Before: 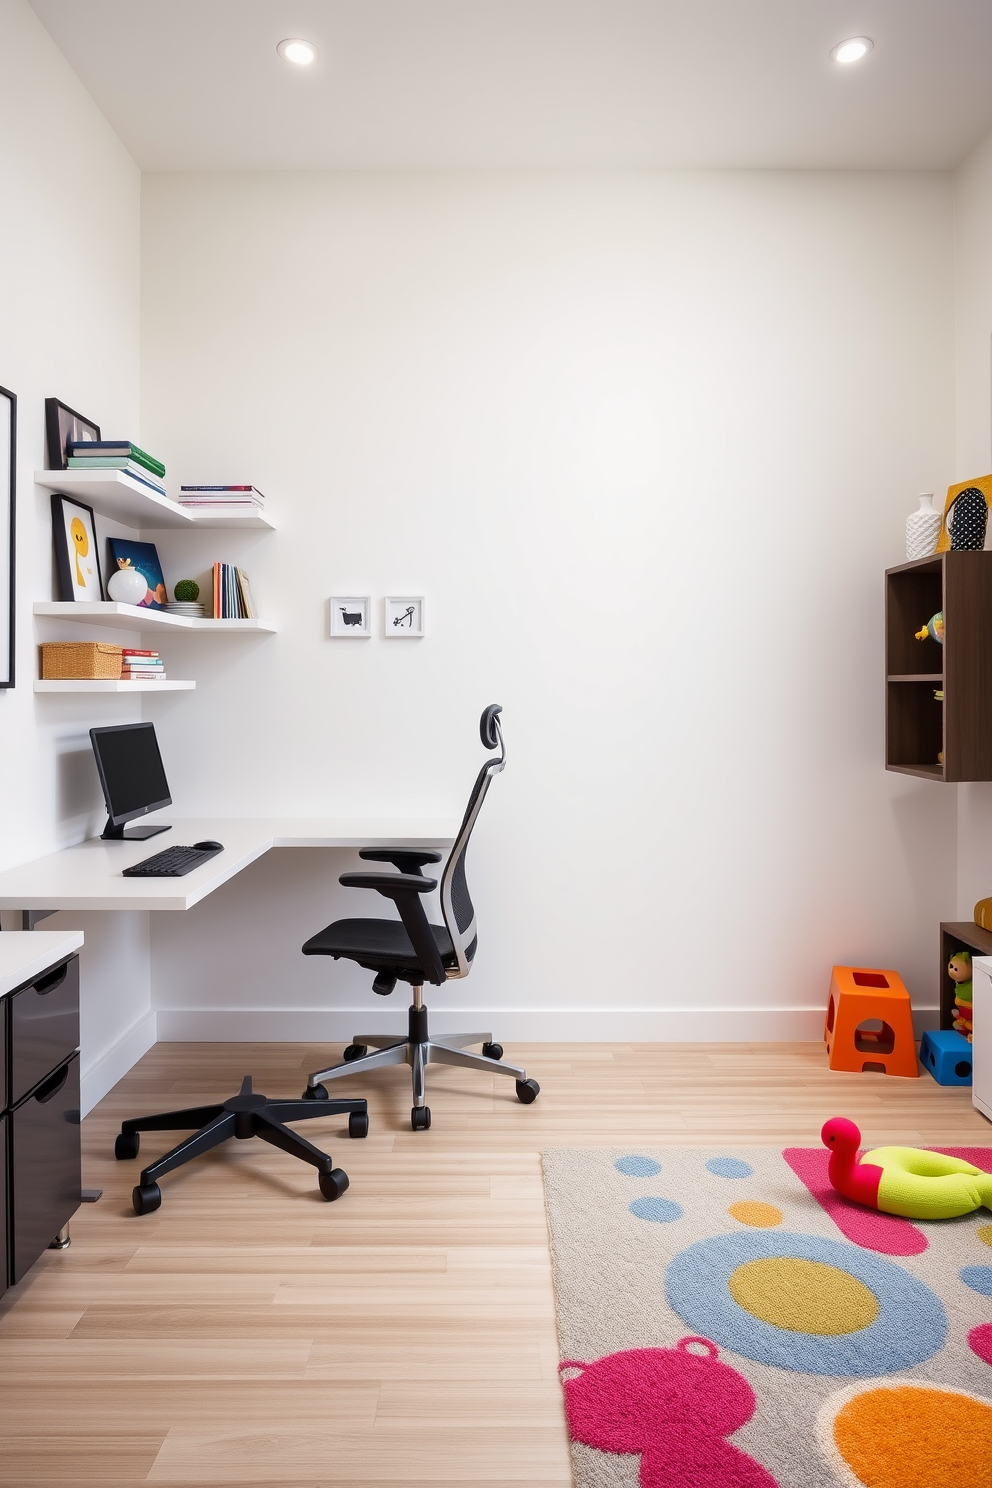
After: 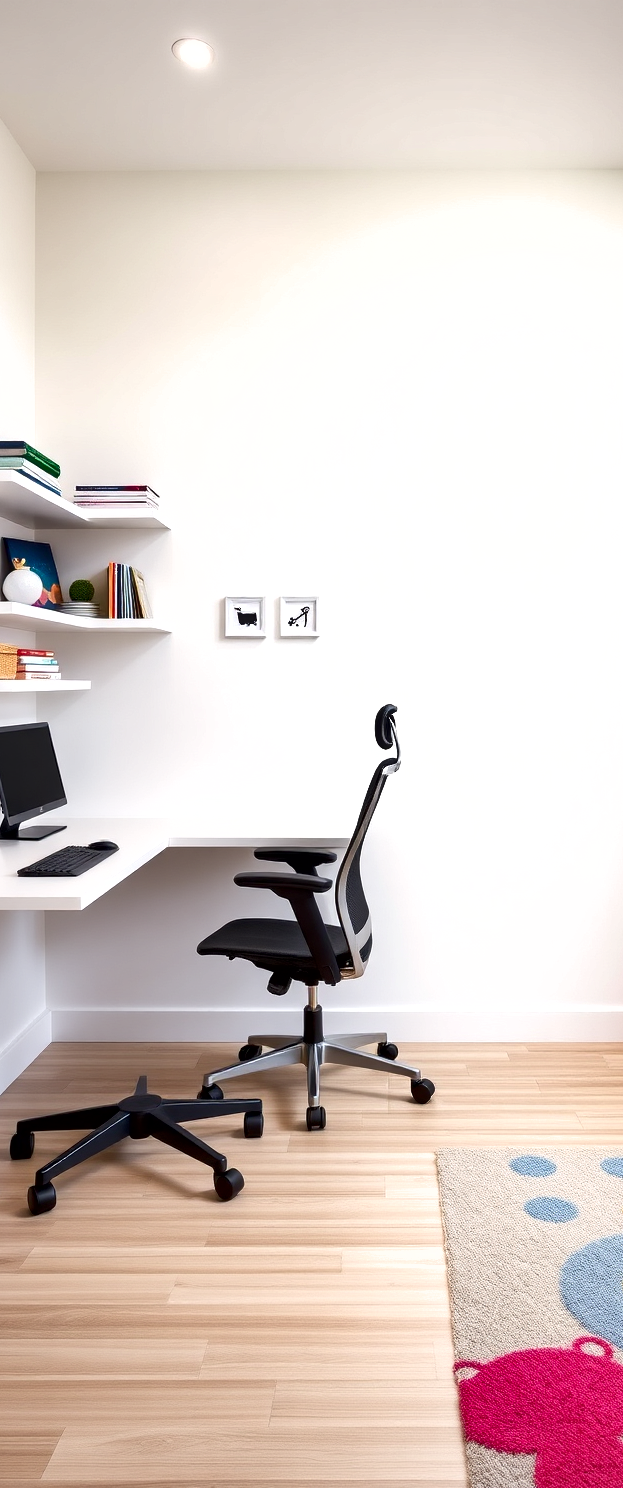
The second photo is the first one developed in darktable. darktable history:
shadows and highlights: low approximation 0.01, soften with gaussian
crop: left 10.644%, right 26.528%
exposure: black level correction 0.005, exposure 0.417 EV, compensate highlight preservation false
